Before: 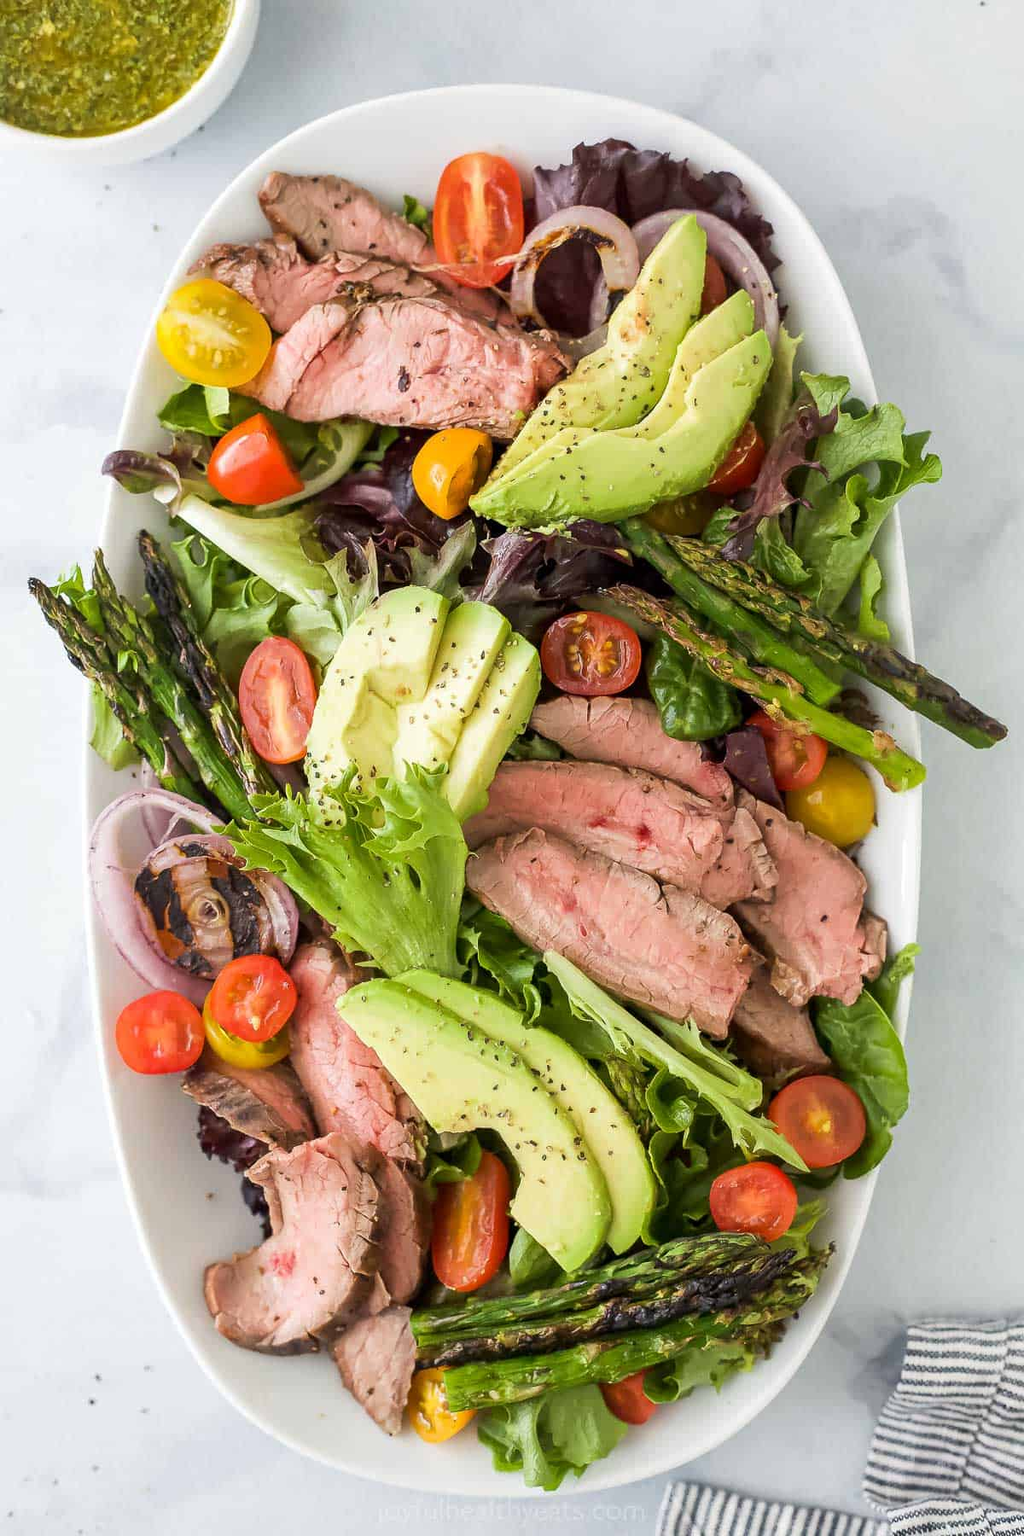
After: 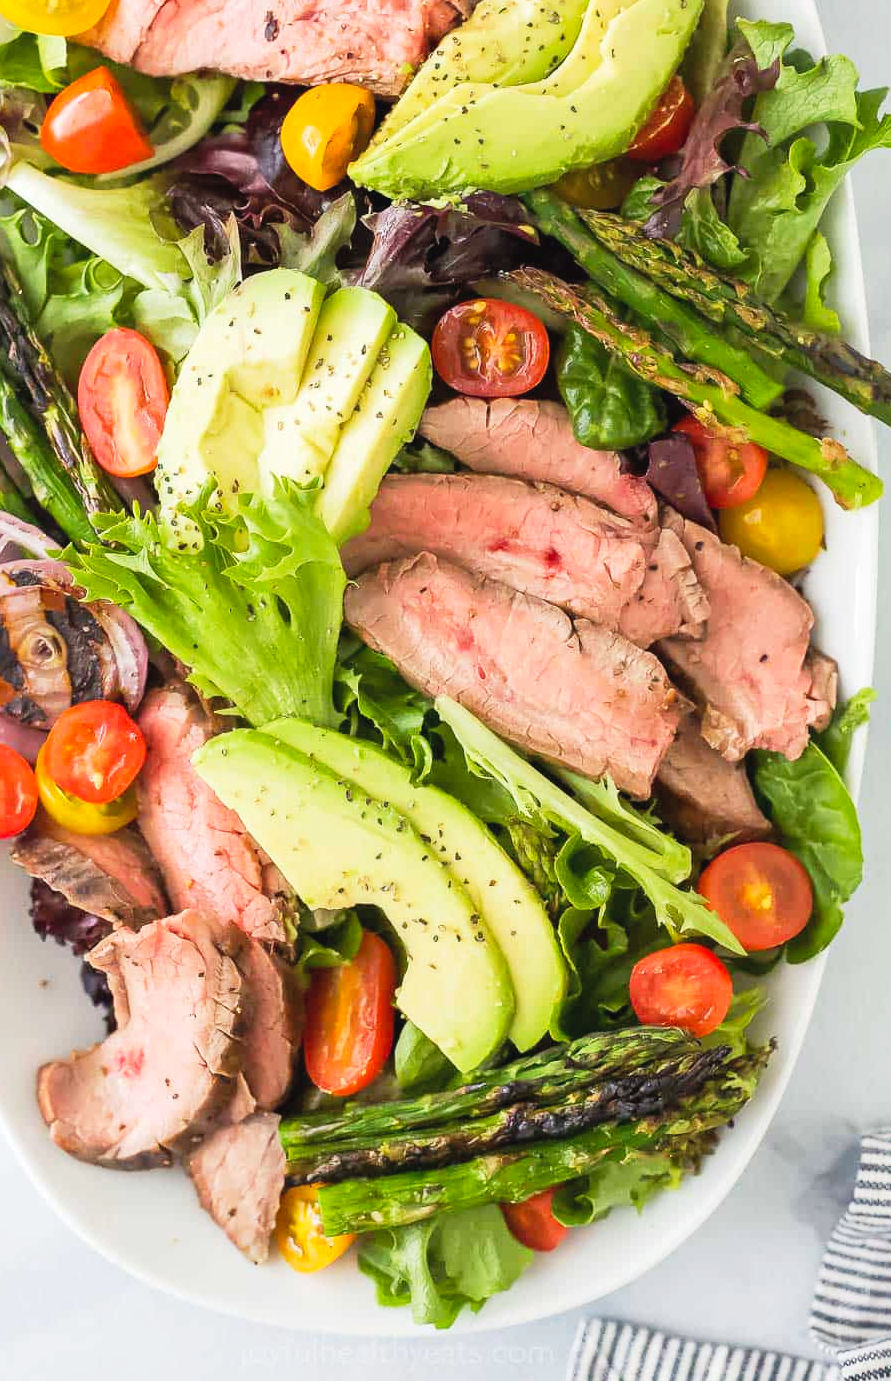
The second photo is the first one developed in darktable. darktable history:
crop: left 16.869%, top 23.275%, right 8.805%
tone curve: curves: ch0 [(0, 0.028) (0.138, 0.156) (0.468, 0.516) (0.754, 0.823) (1, 1)], preserve colors none
contrast brightness saturation: contrast 0.027, brightness 0.057, saturation 0.13
